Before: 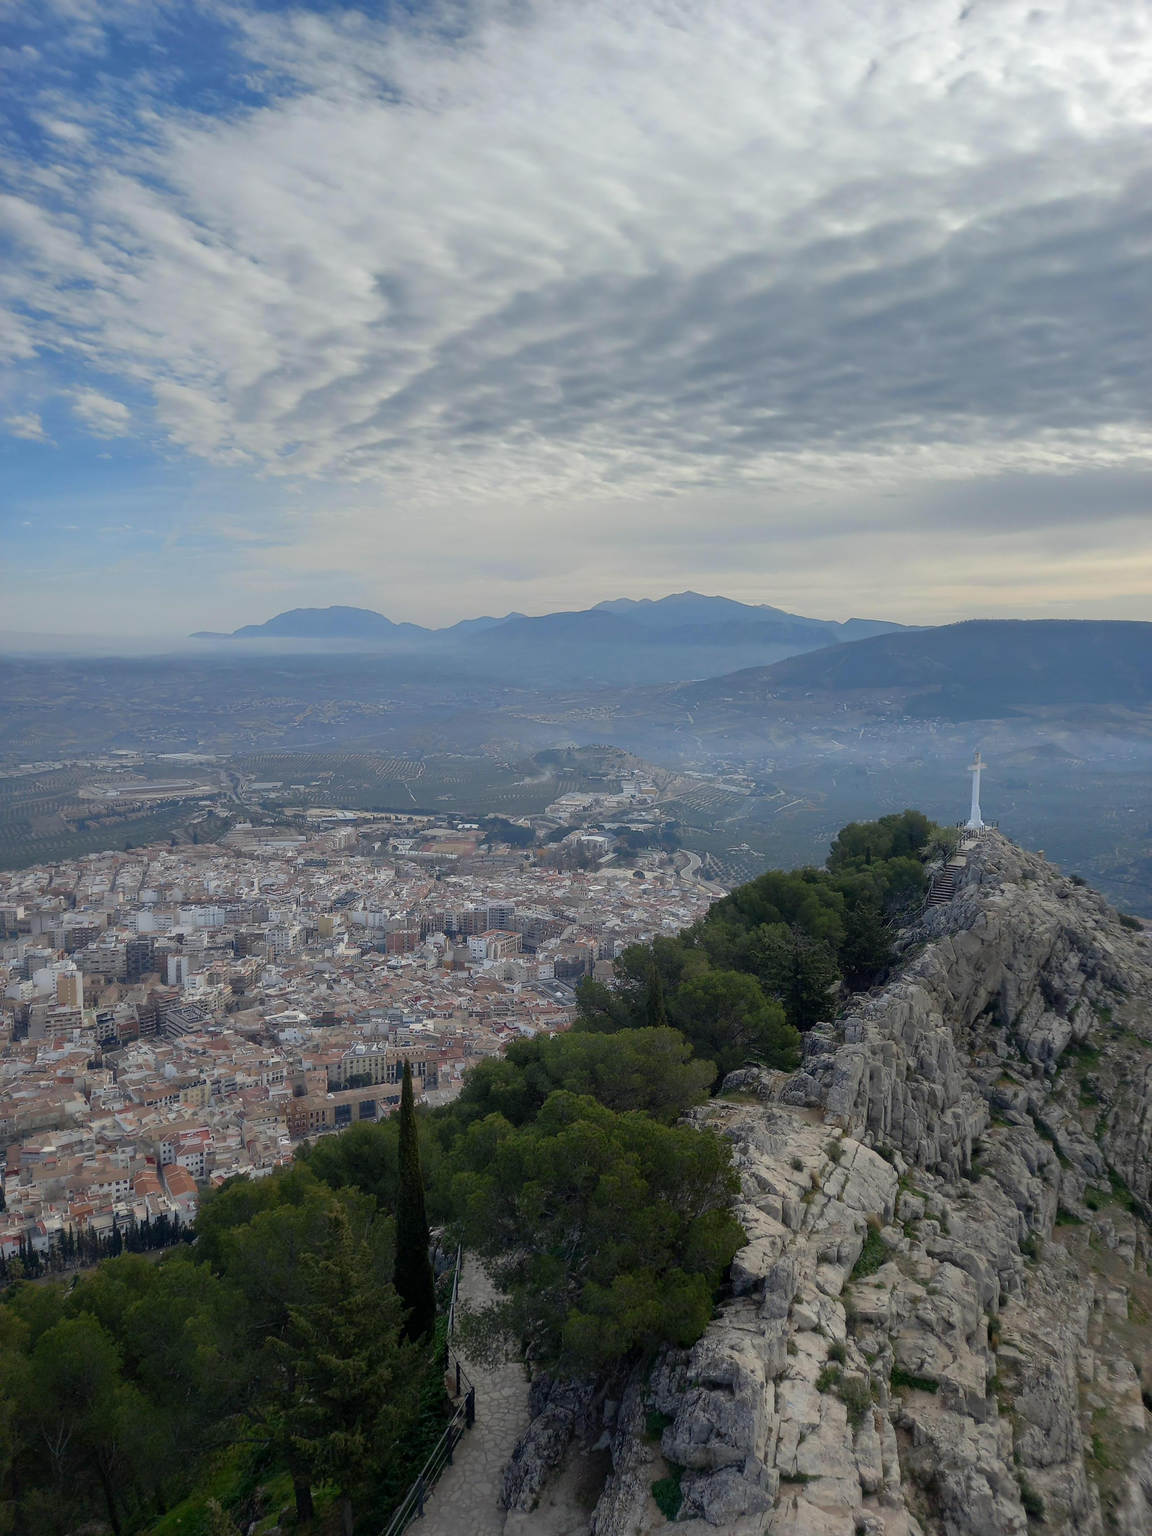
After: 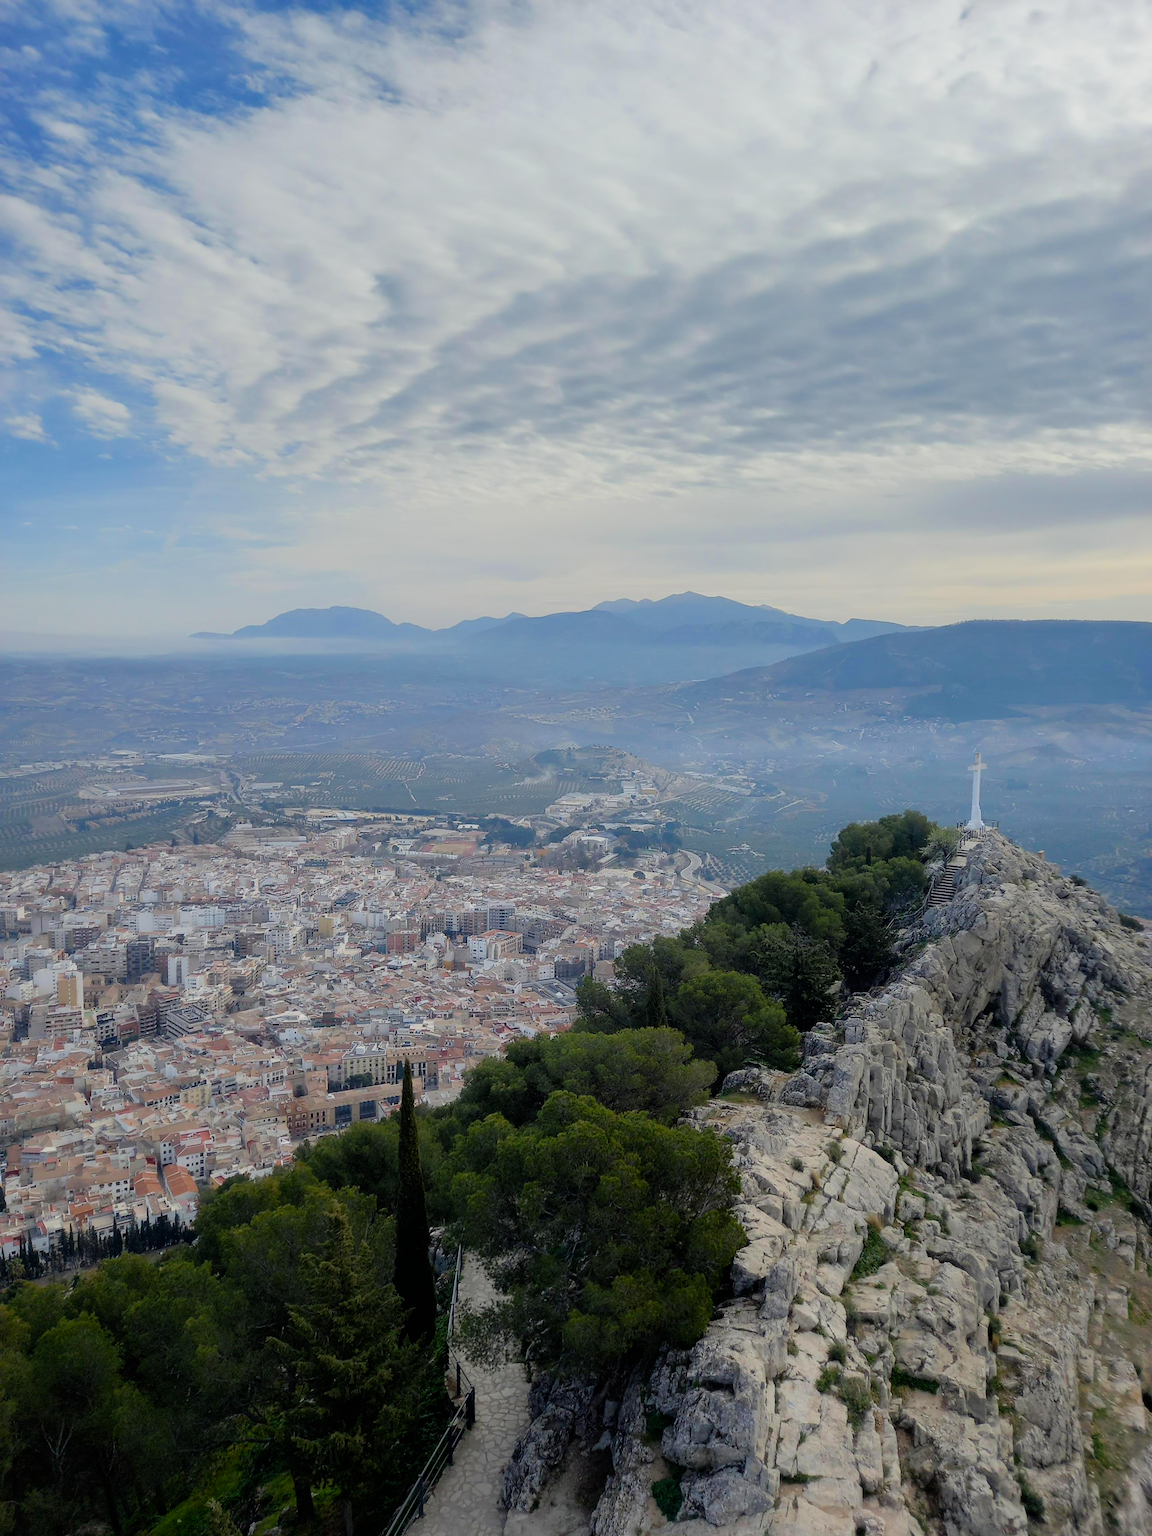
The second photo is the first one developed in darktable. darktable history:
color balance rgb: power › hue 62.01°, perceptual saturation grading › global saturation 25.874%, perceptual brilliance grading › global brilliance 18.17%
filmic rgb: black relative exposure -7.23 EV, white relative exposure 5.38 EV, hardness 3.03
